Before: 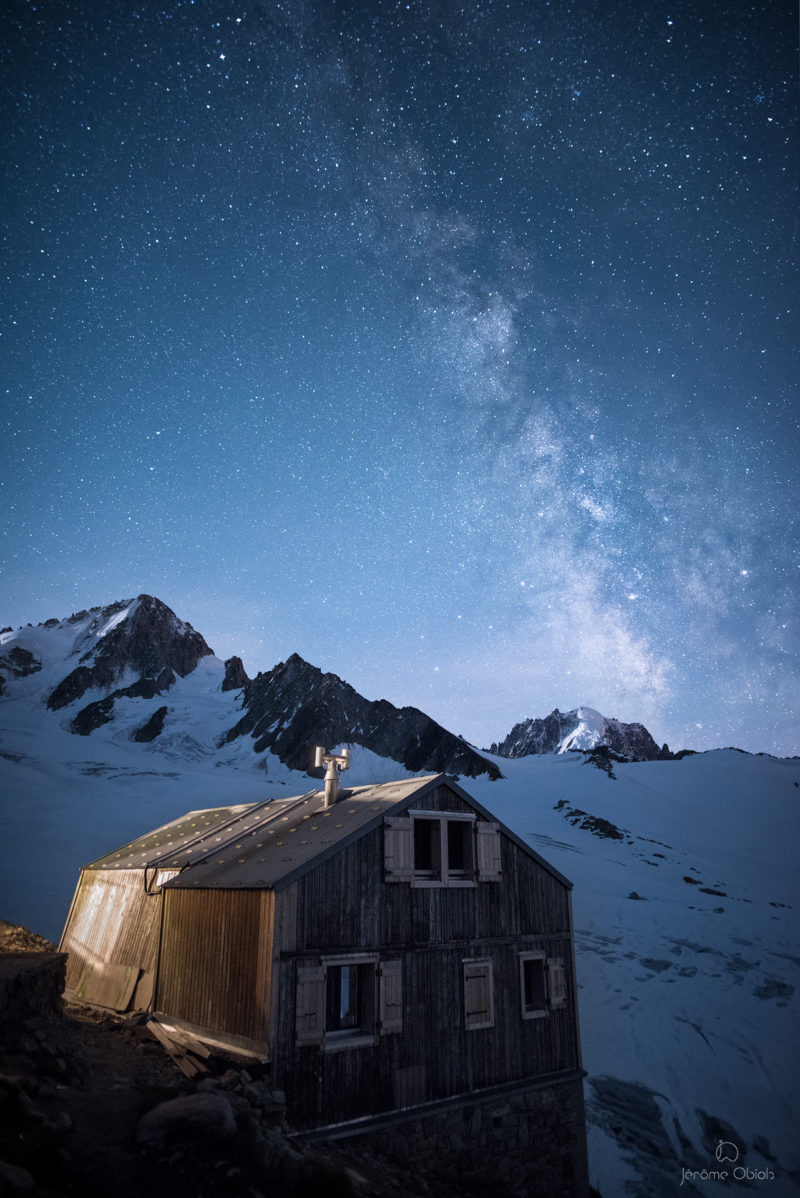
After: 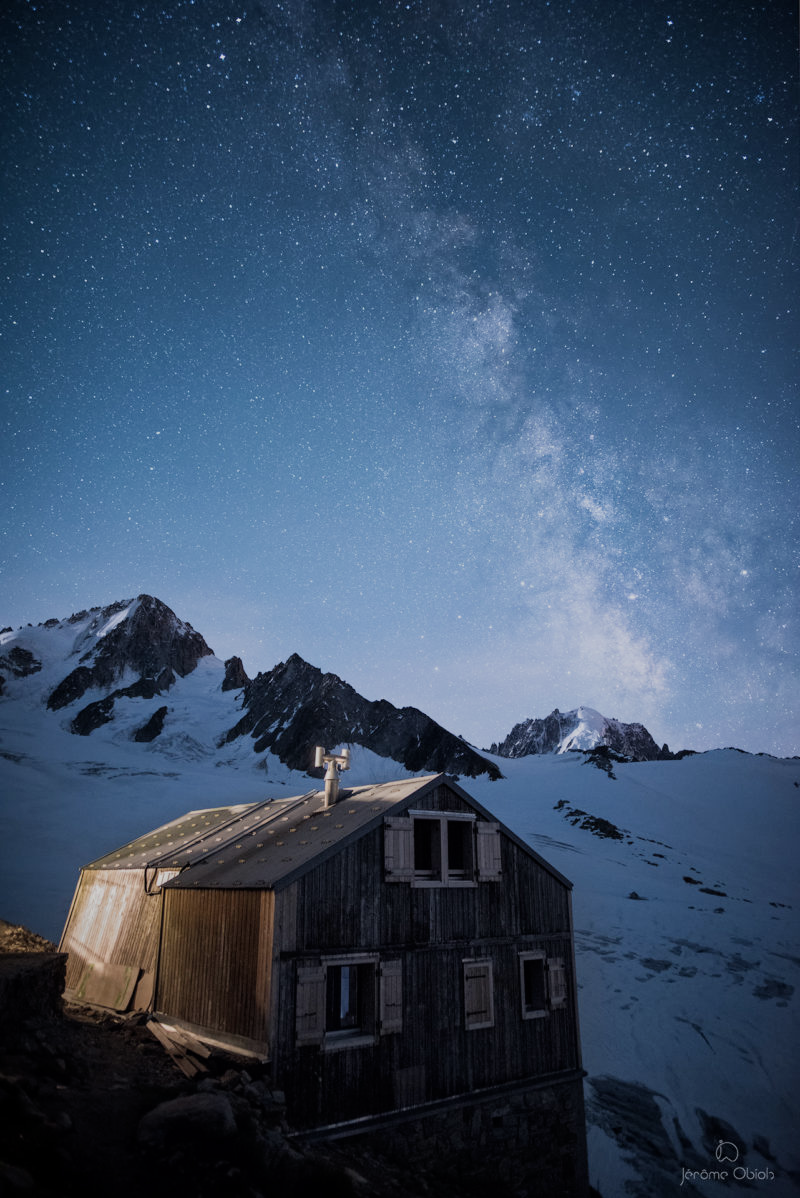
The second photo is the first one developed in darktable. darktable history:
filmic rgb: black relative exposure -16 EV, white relative exposure 4.91 EV, hardness 6.21
contrast brightness saturation: saturation -0.05
